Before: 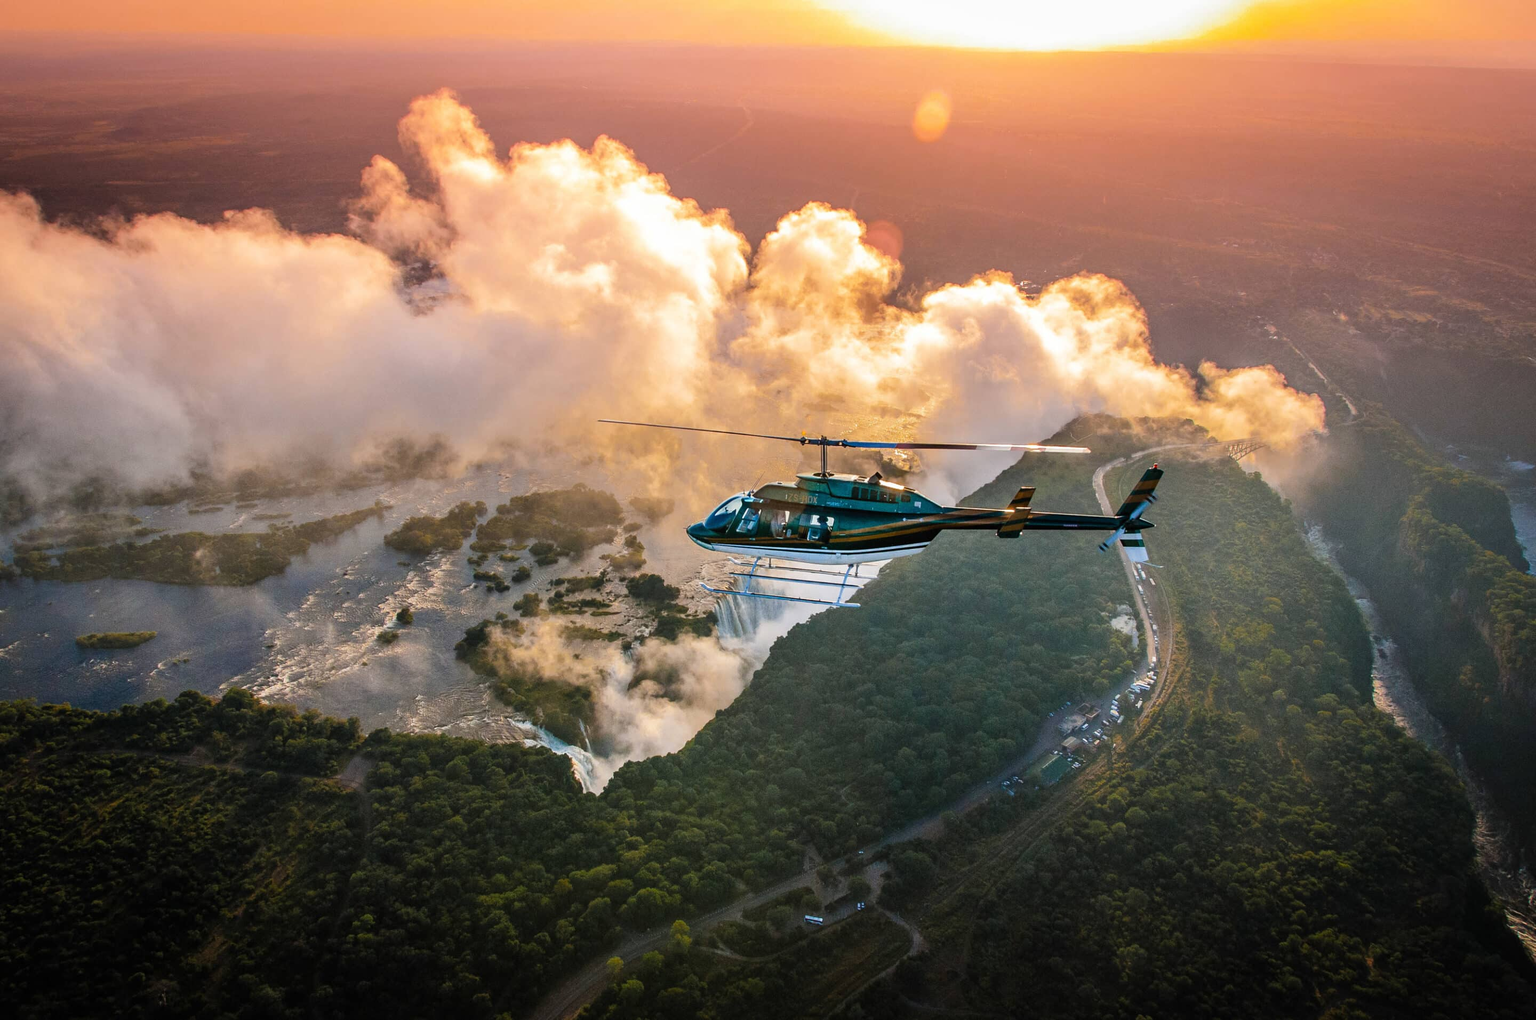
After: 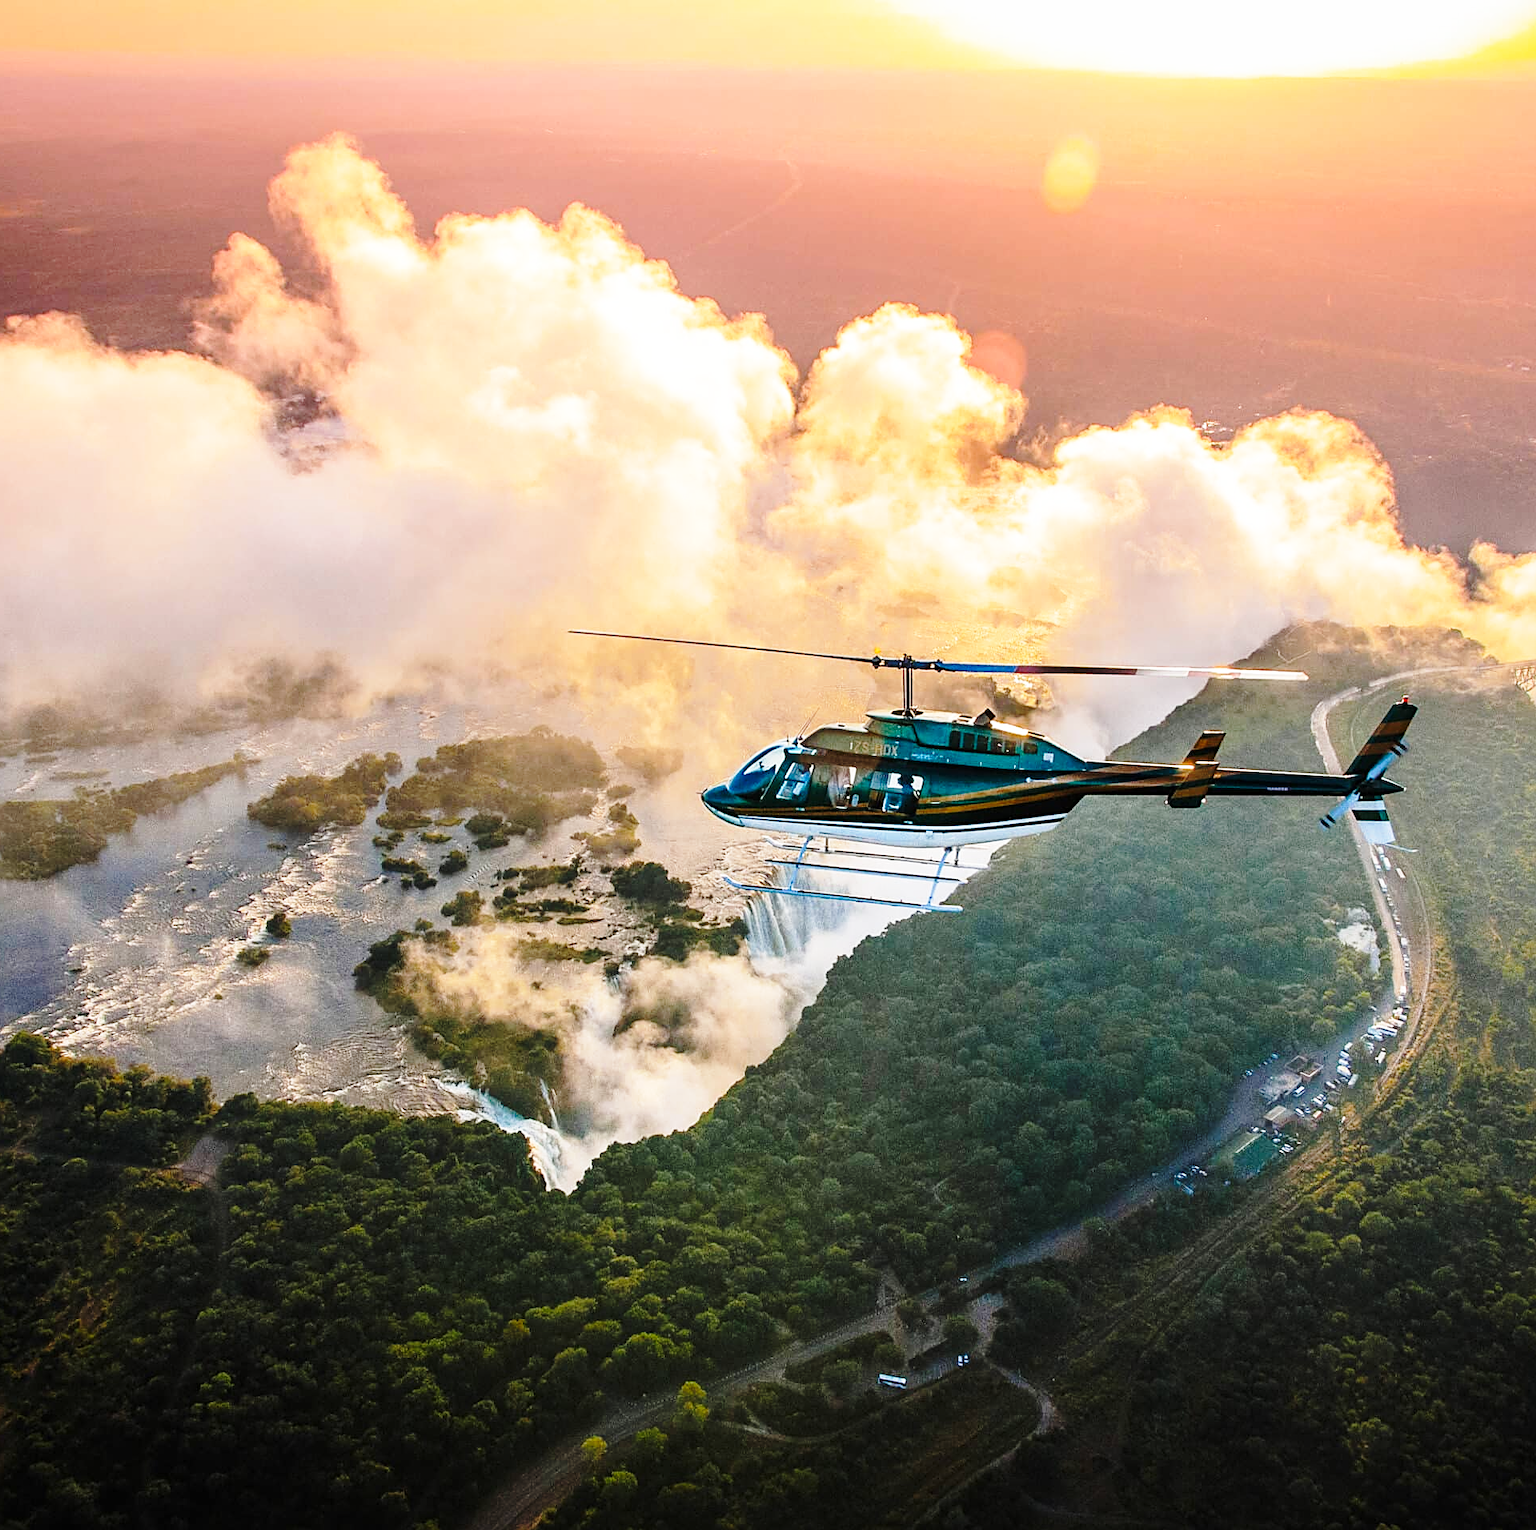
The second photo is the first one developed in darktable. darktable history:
crop and rotate: left 14.292%, right 19.041%
base curve: curves: ch0 [(0, 0) (0.028, 0.03) (0.121, 0.232) (0.46, 0.748) (0.859, 0.968) (1, 1)], preserve colors none
sharpen: on, module defaults
